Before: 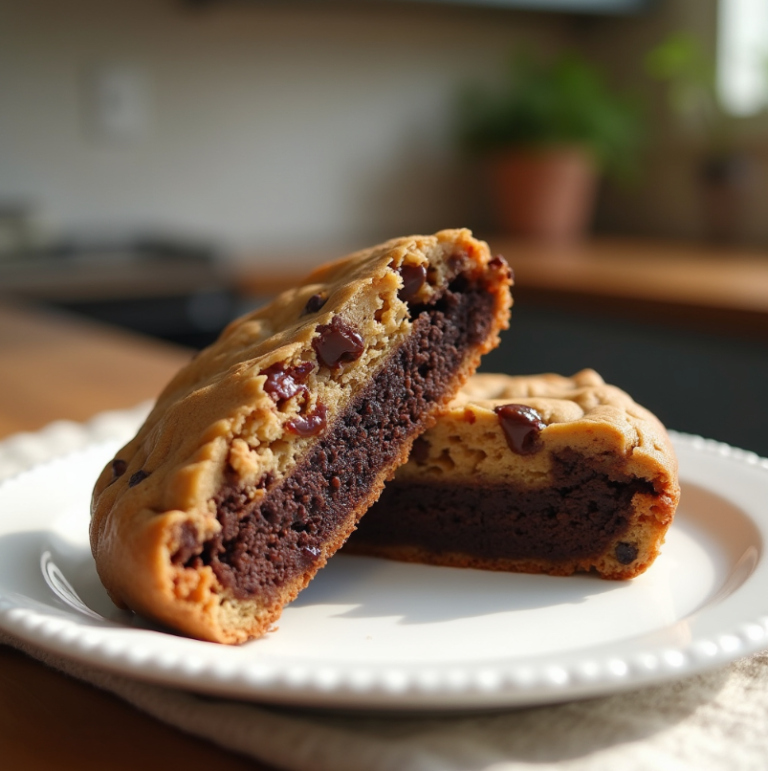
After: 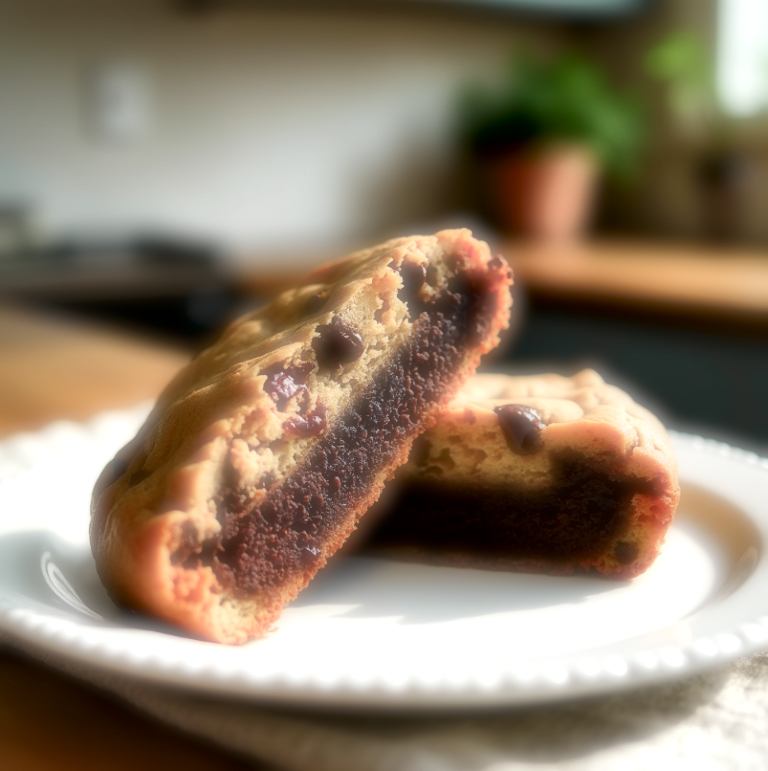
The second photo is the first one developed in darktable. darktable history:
exposure: exposure 0.207 EV, compensate highlight preservation false
shadows and highlights: highlights color adjustment 0%, soften with gaussian
soften: on, module defaults
local contrast: mode bilateral grid, contrast 44, coarseness 69, detail 214%, midtone range 0.2
tone curve: curves: ch0 [(0, 0.008) (0.107, 0.091) (0.283, 0.287) (0.461, 0.498) (0.64, 0.679) (0.822, 0.841) (0.998, 0.978)]; ch1 [(0, 0) (0.316, 0.349) (0.466, 0.442) (0.502, 0.5) (0.527, 0.519) (0.561, 0.553) (0.608, 0.629) (0.669, 0.704) (0.859, 0.899) (1, 1)]; ch2 [(0, 0) (0.33, 0.301) (0.421, 0.443) (0.473, 0.498) (0.502, 0.504) (0.522, 0.525) (0.592, 0.61) (0.705, 0.7) (1, 1)], color space Lab, independent channels, preserve colors none
